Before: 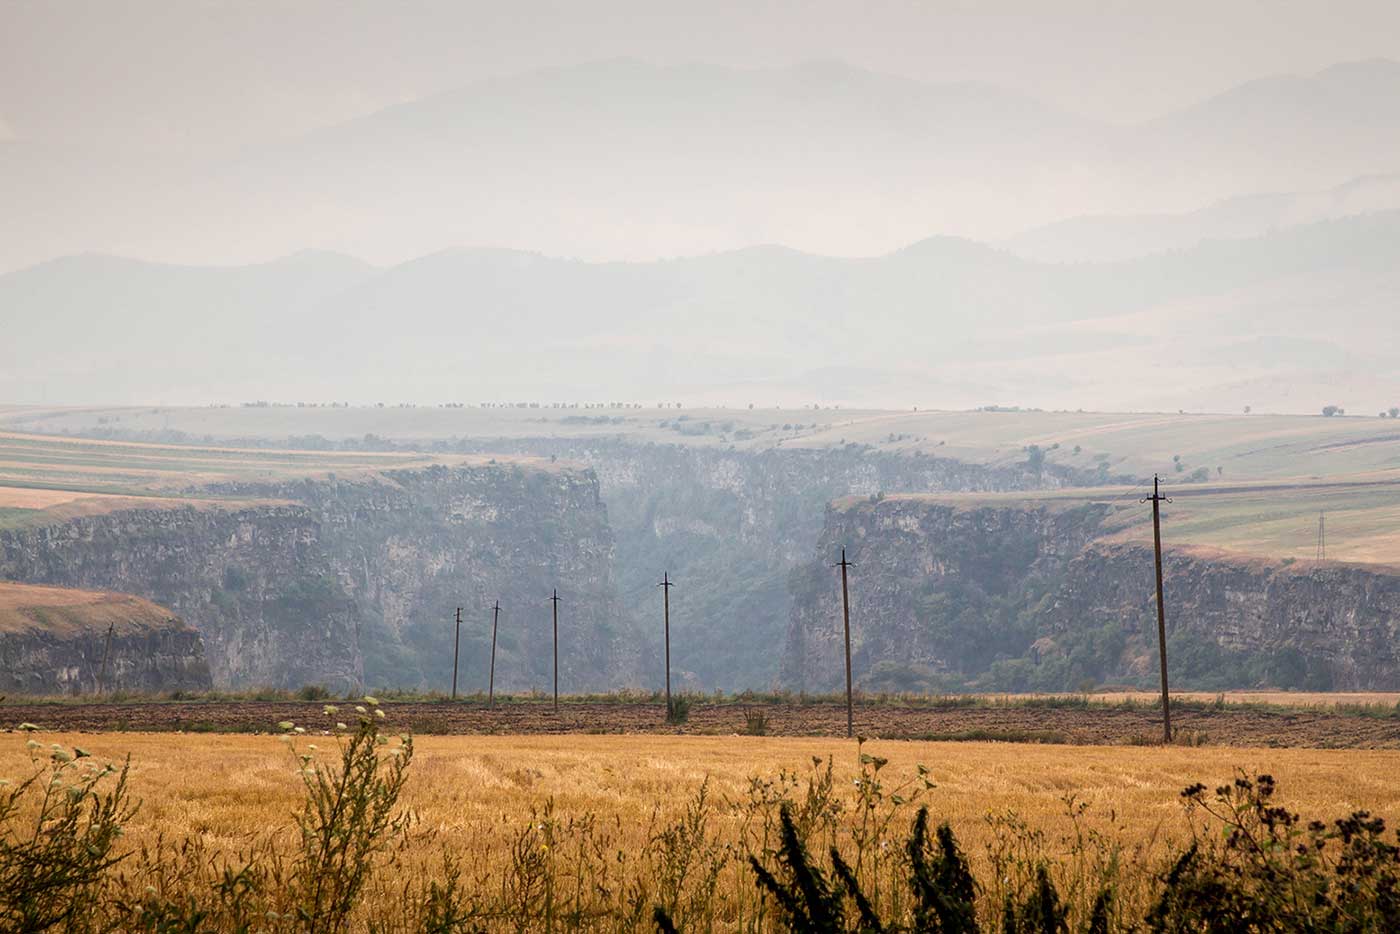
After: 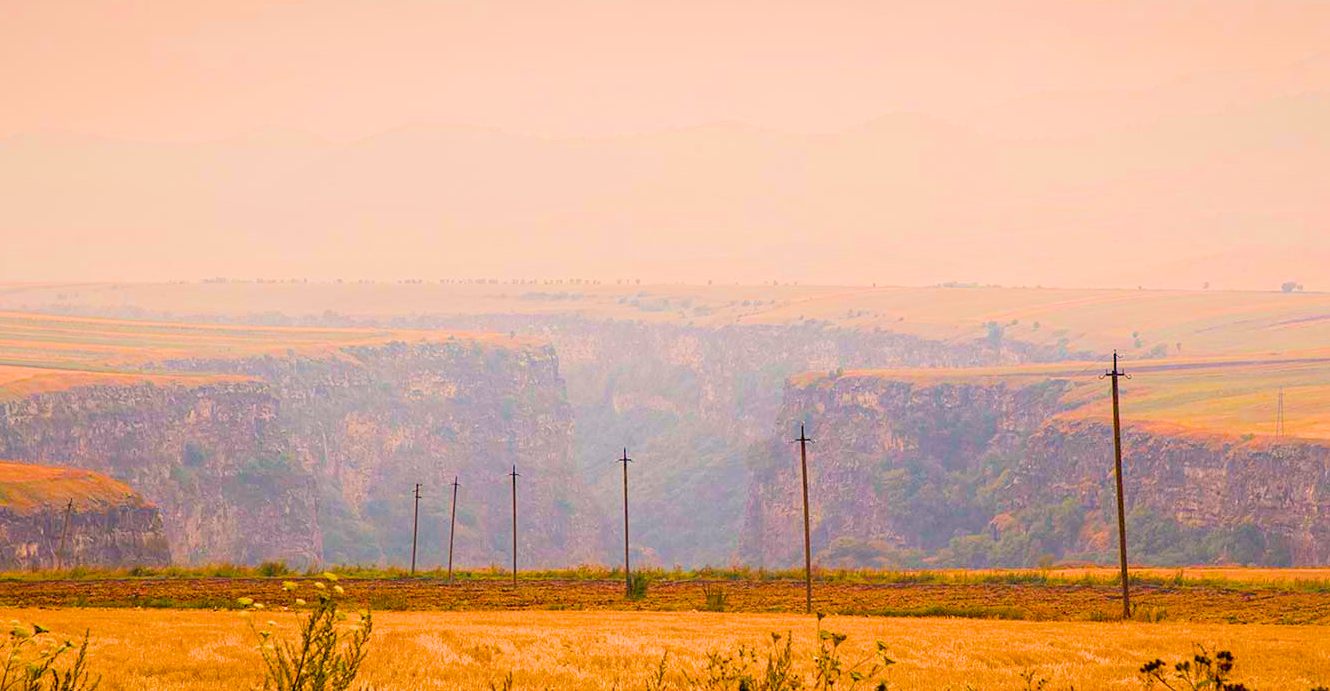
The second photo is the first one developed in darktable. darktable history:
exposure: exposure -0.064 EV, compensate highlight preservation false
contrast equalizer: y [[0.439, 0.44, 0.442, 0.457, 0.493, 0.498], [0.5 ×6], [0.5 ×6], [0 ×6], [0 ×6]], mix 0.59
crop and rotate: left 2.991%, top 13.302%, right 1.981%, bottom 12.636%
tone equalizer: on, module defaults
white balance: red 1.127, blue 0.943
color balance rgb: linear chroma grading › global chroma 42%, perceptual saturation grading › global saturation 42%, perceptual brilliance grading › global brilliance 25%, global vibrance 33%
filmic rgb: black relative exposure -6.68 EV, white relative exposure 4.56 EV, hardness 3.25
